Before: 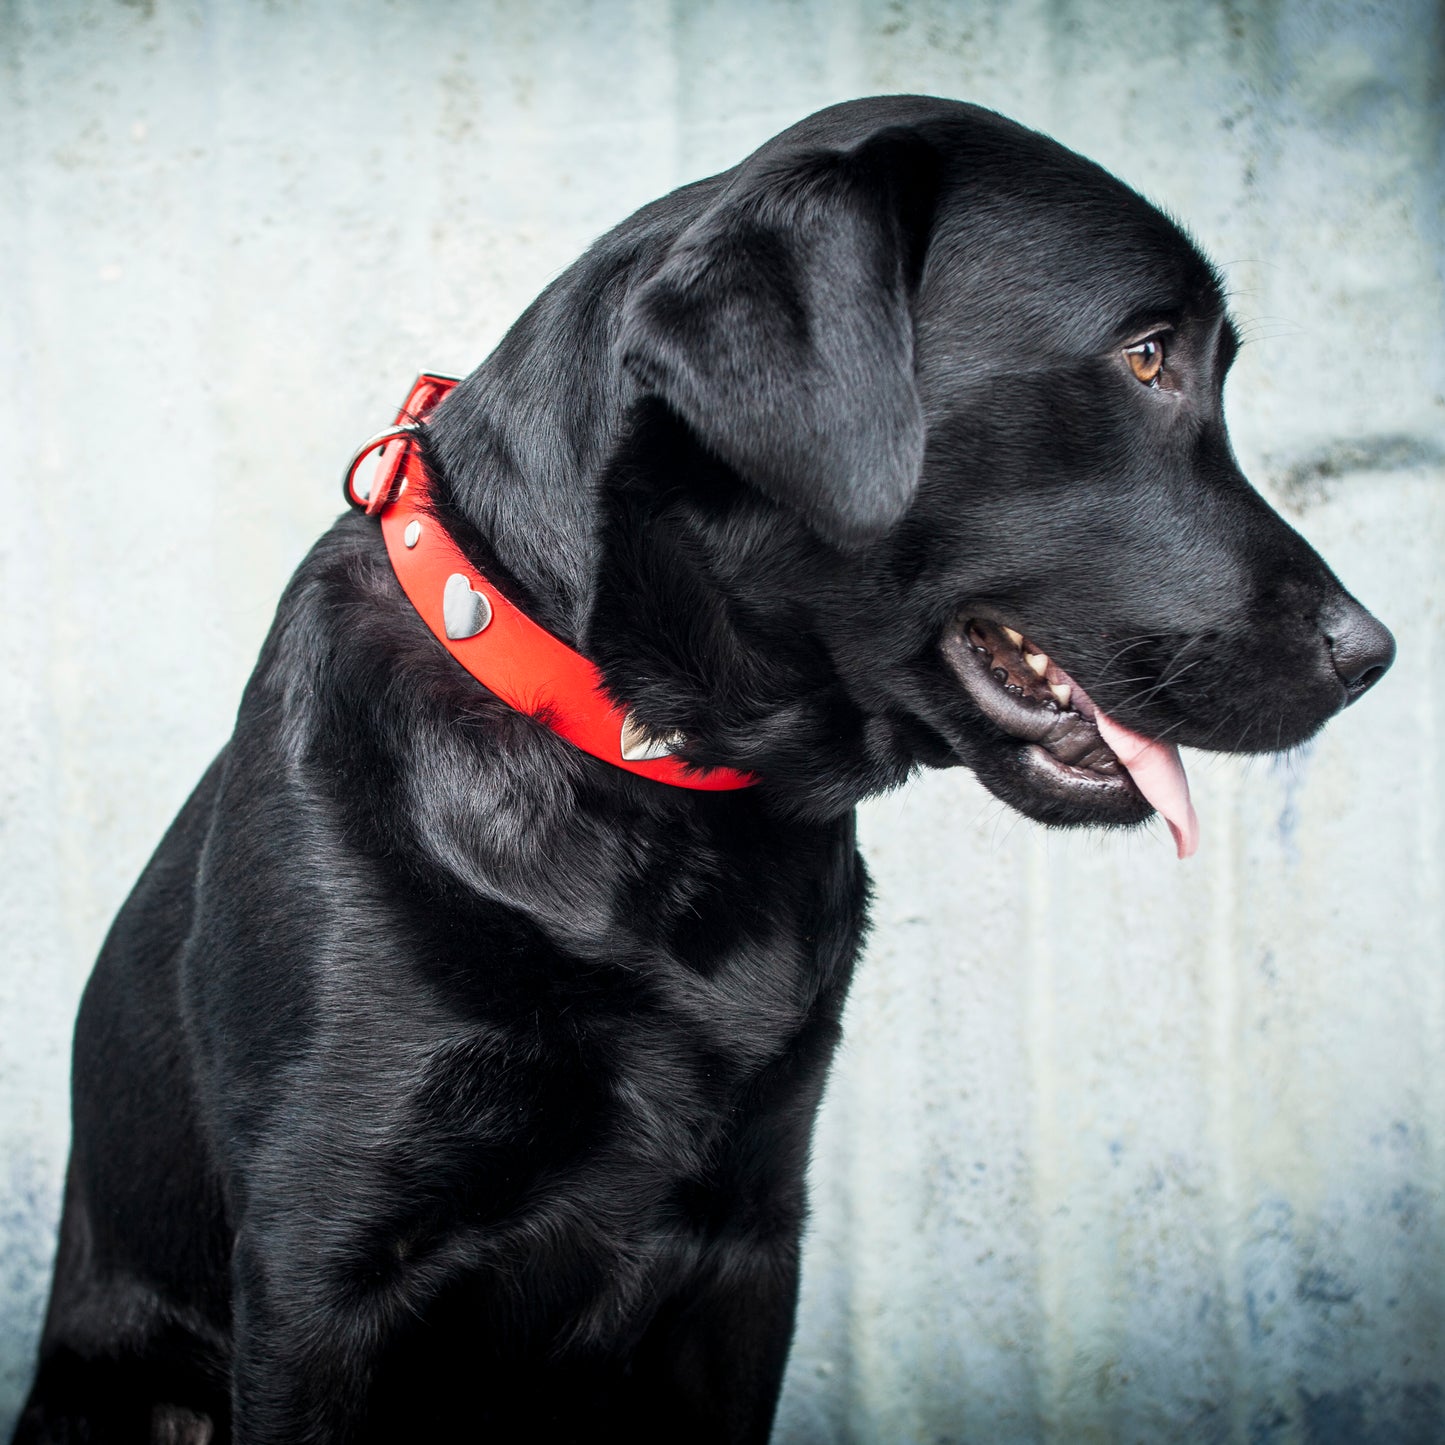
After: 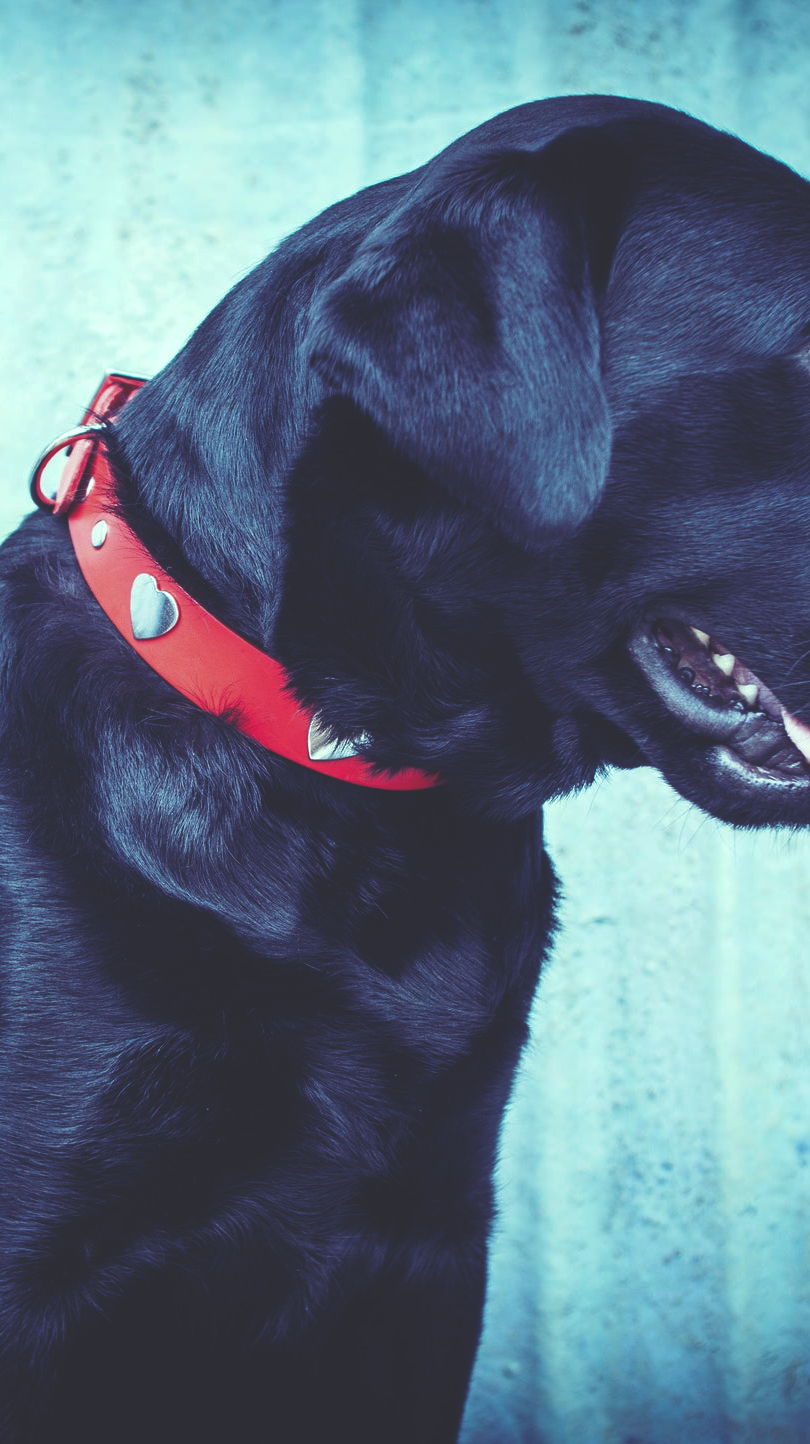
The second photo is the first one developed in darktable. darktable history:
crop: left 21.674%, right 22.086%
rgb curve: curves: ch0 [(0, 0.186) (0.314, 0.284) (0.576, 0.466) (0.805, 0.691) (0.936, 0.886)]; ch1 [(0, 0.186) (0.314, 0.284) (0.581, 0.534) (0.771, 0.746) (0.936, 0.958)]; ch2 [(0, 0.216) (0.275, 0.39) (1, 1)], mode RGB, independent channels, compensate middle gray true, preserve colors none
